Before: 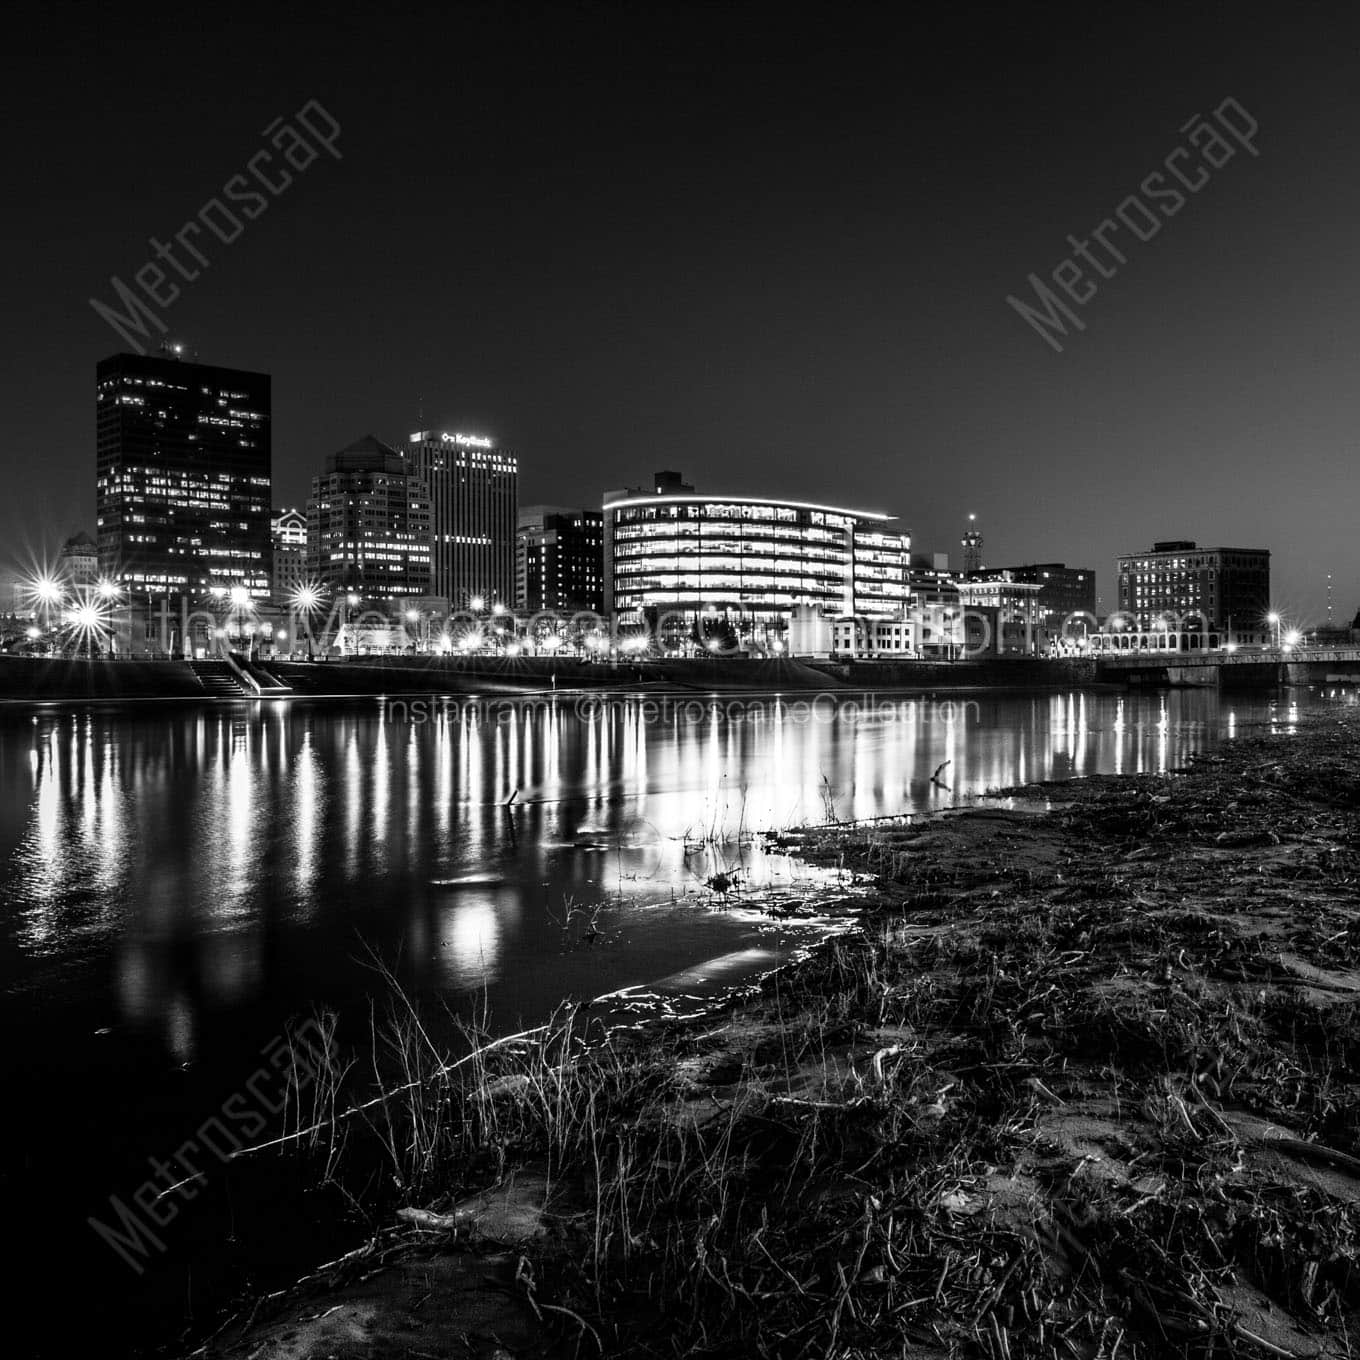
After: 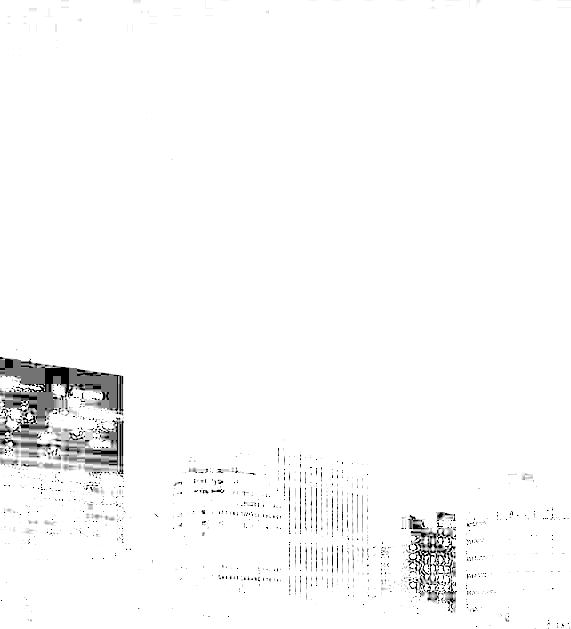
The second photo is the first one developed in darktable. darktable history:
tone equalizer: -8 EV -0.417 EV, -7 EV -0.389 EV, -6 EV -0.333 EV, -5 EV -0.222 EV, -3 EV 0.222 EV, -2 EV 0.333 EV, -1 EV 0.389 EV, +0 EV 0.417 EV, edges refinement/feathering 500, mask exposure compensation -1.57 EV, preserve details no
crop and rotate: left 10.817%, top 0.062%, right 47.194%, bottom 53.626%
exposure: exposure 8 EV, compensate highlight preservation false
